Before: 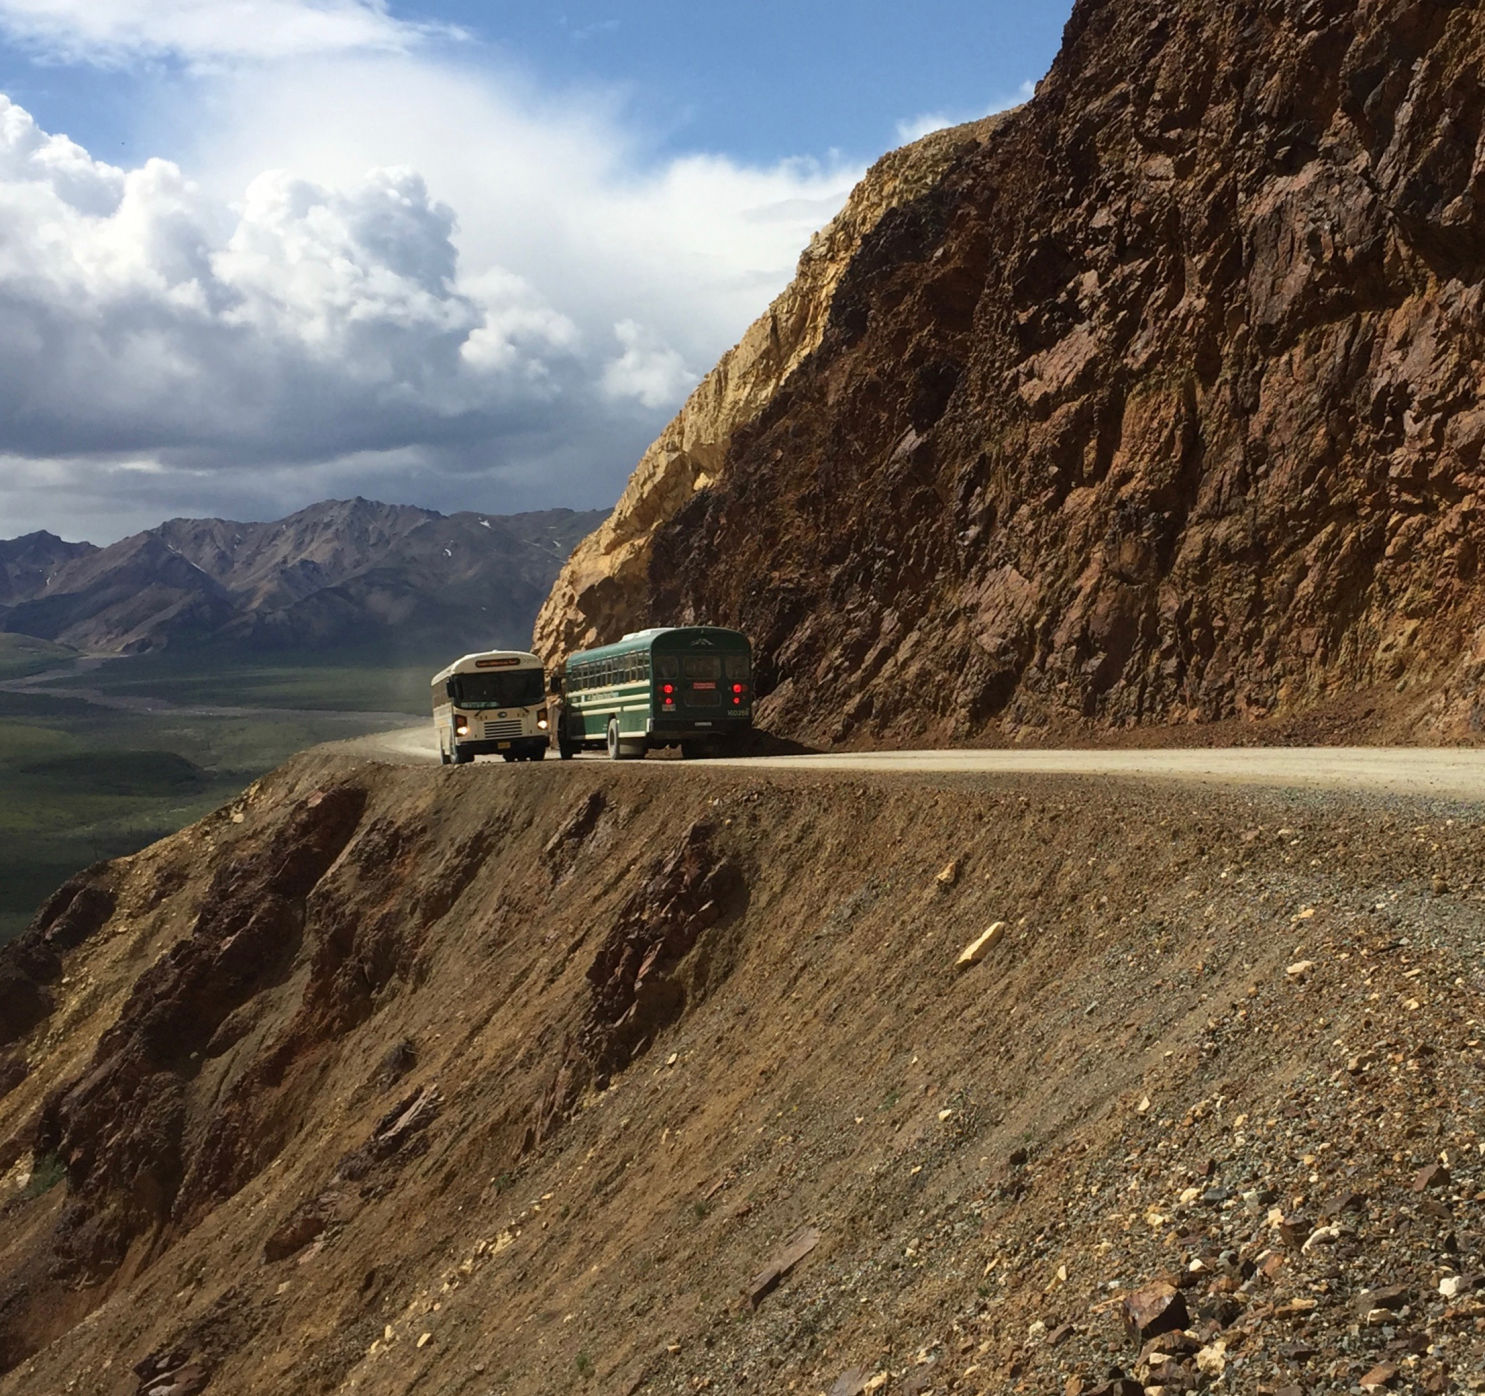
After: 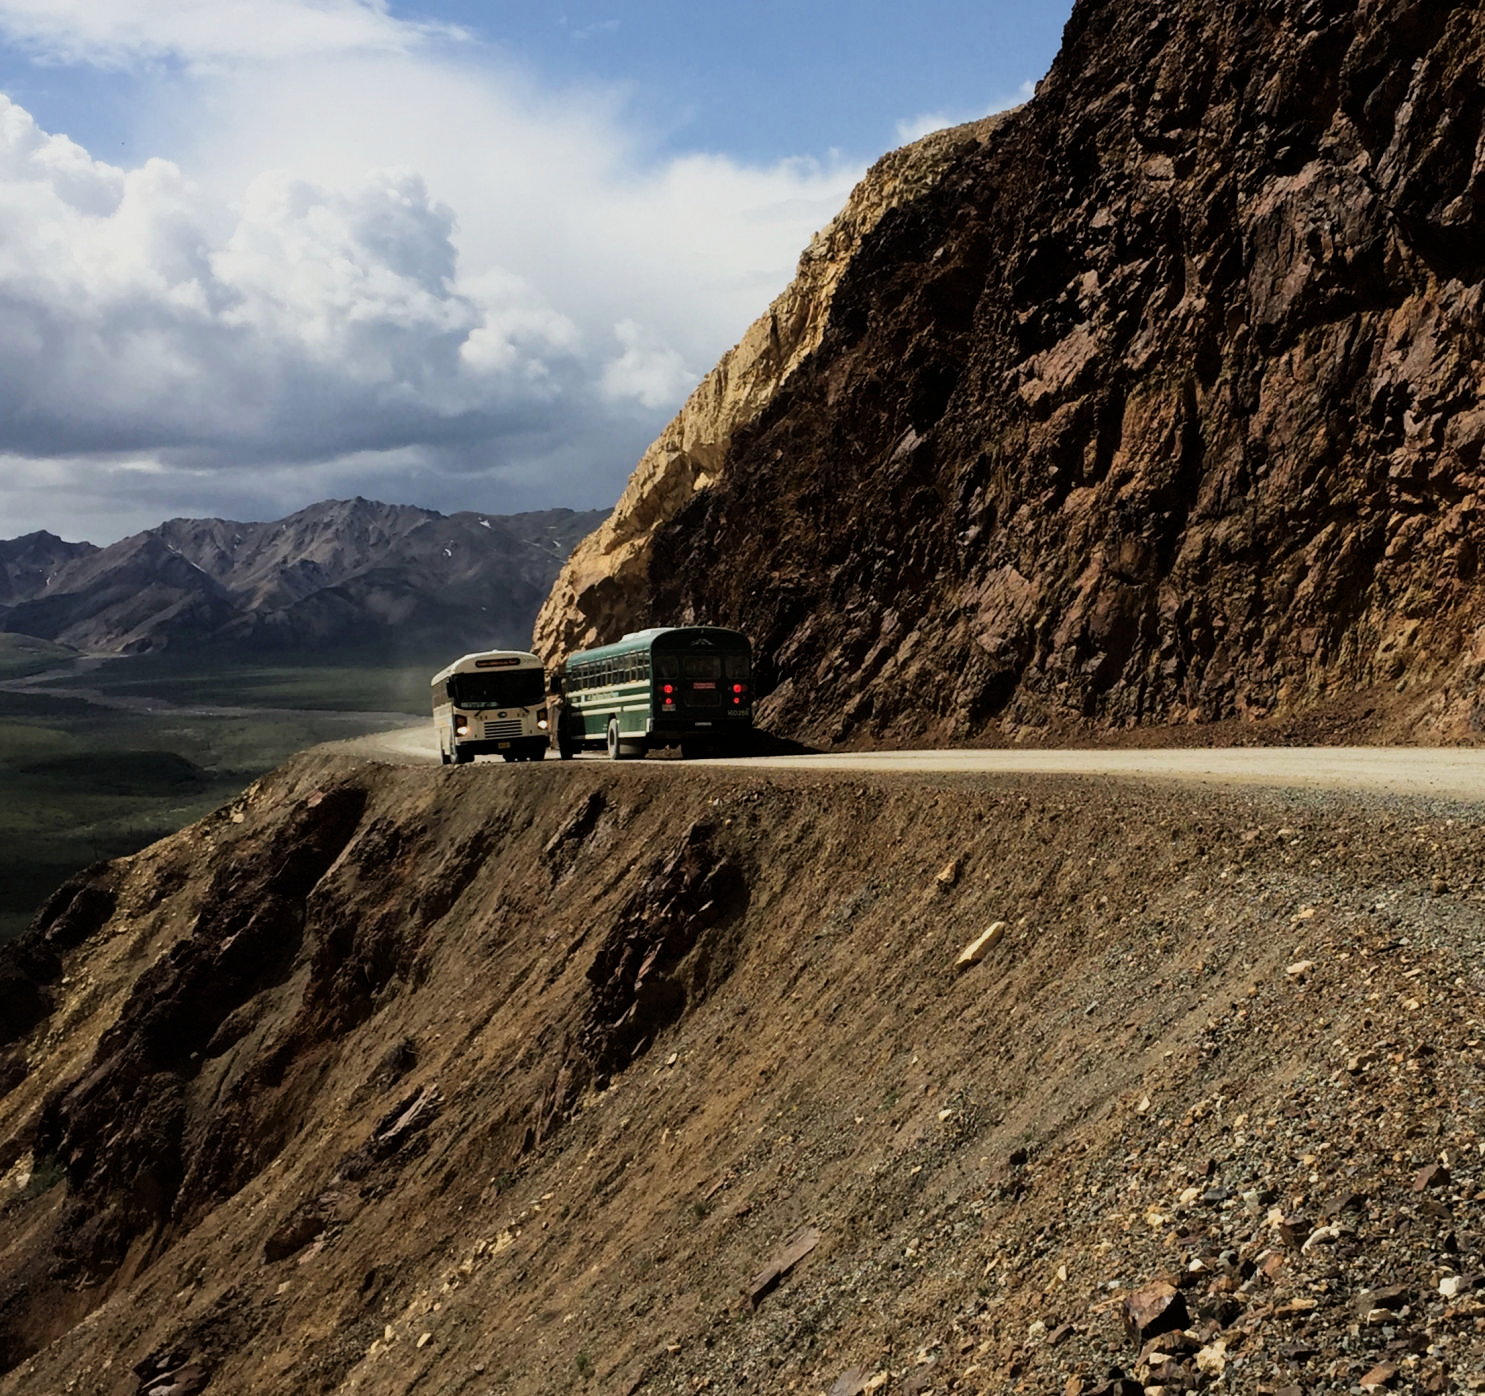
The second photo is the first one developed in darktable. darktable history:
filmic rgb: black relative exposure -5.12 EV, white relative exposure 3.98 EV, hardness 2.88, contrast 1.3, highlights saturation mix -30.82%, iterations of high-quality reconstruction 0, contrast in shadows safe
